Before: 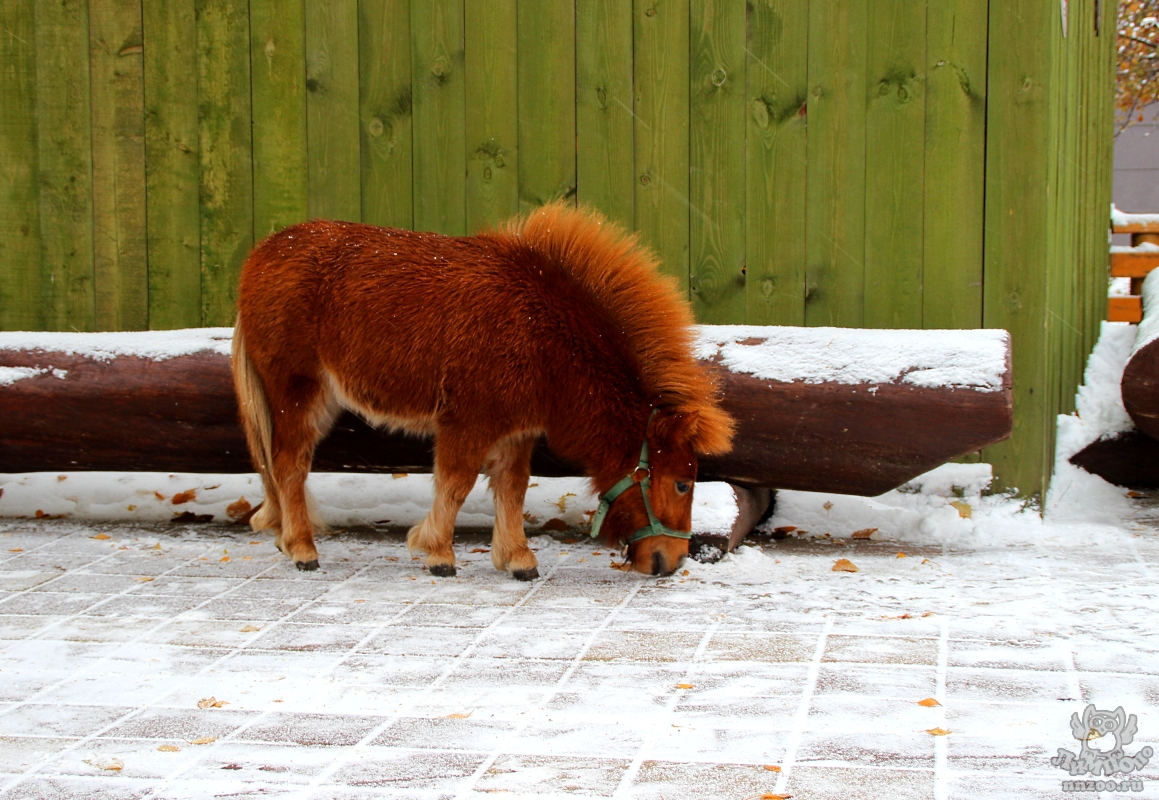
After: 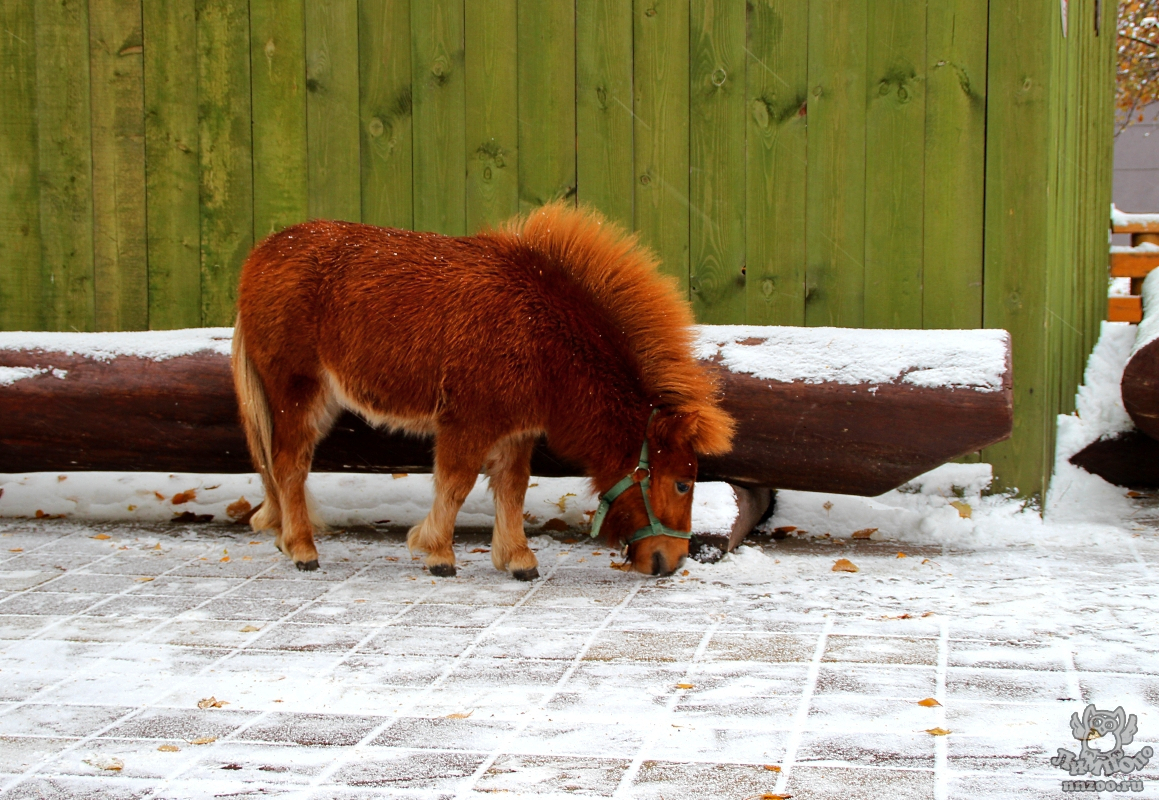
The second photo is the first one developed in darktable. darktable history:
white balance: emerald 1
shadows and highlights: shadows 49, highlights -41, soften with gaussian
